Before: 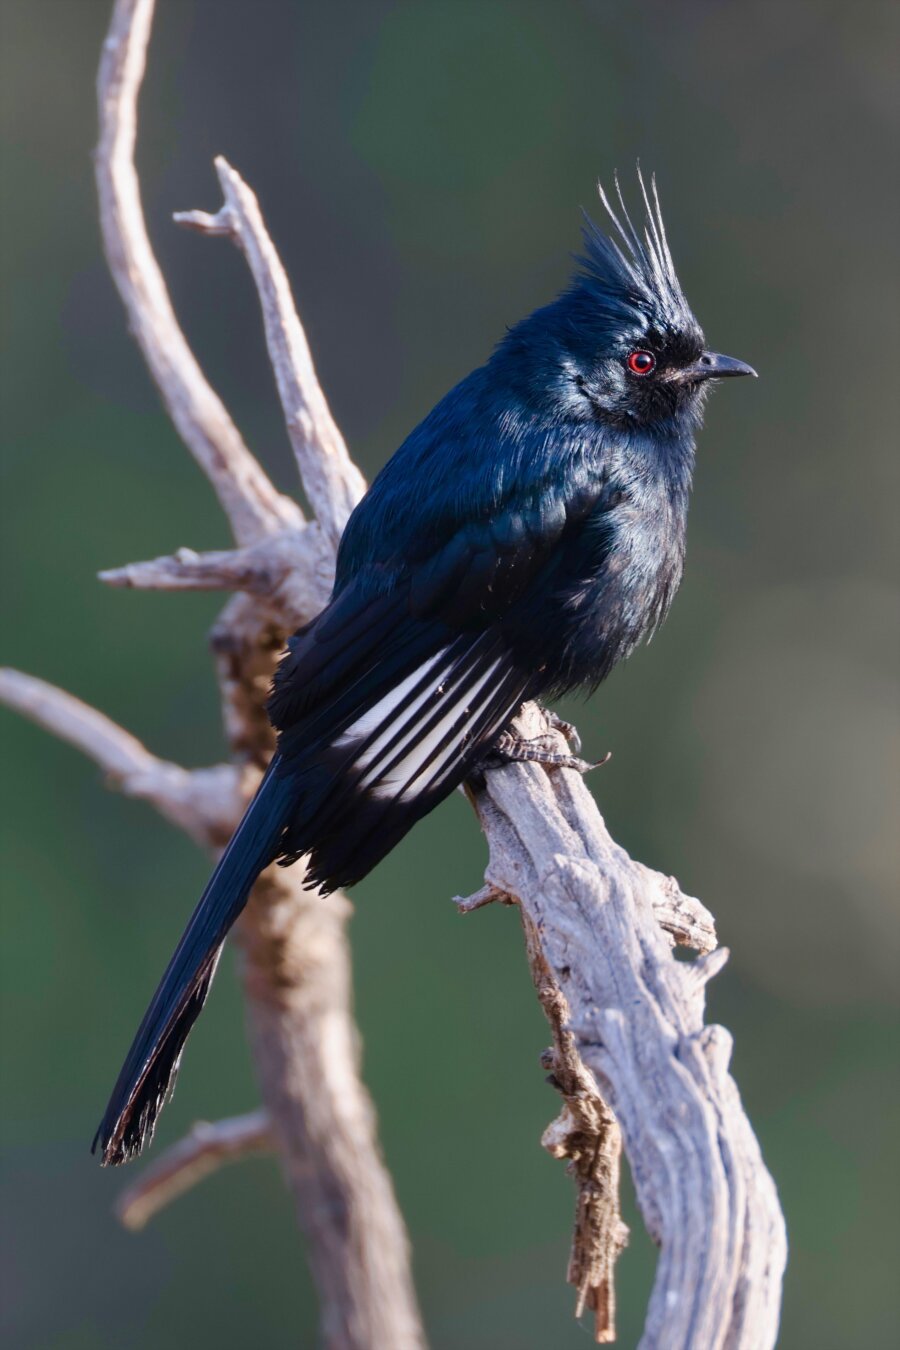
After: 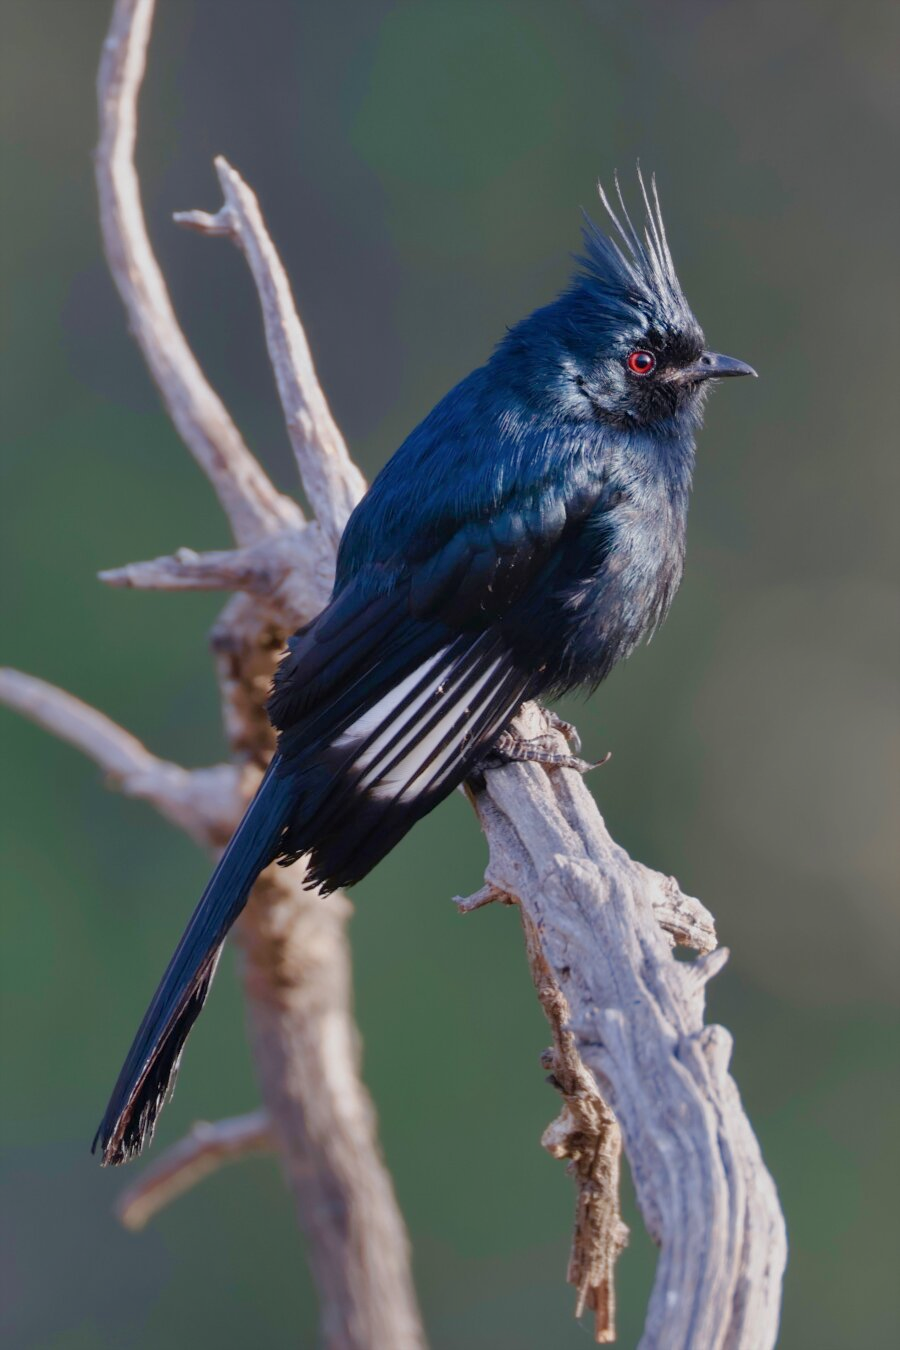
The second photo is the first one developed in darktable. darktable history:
tone equalizer: -8 EV 0.279 EV, -7 EV 0.436 EV, -6 EV 0.423 EV, -5 EV 0.235 EV, -3 EV -0.271 EV, -2 EV -0.423 EV, -1 EV -0.42 EV, +0 EV -0.273 EV, edges refinement/feathering 500, mask exposure compensation -1.57 EV, preserve details no
shadows and highlights: radius 109.1, shadows 40.63, highlights -72.23, low approximation 0.01, soften with gaussian
